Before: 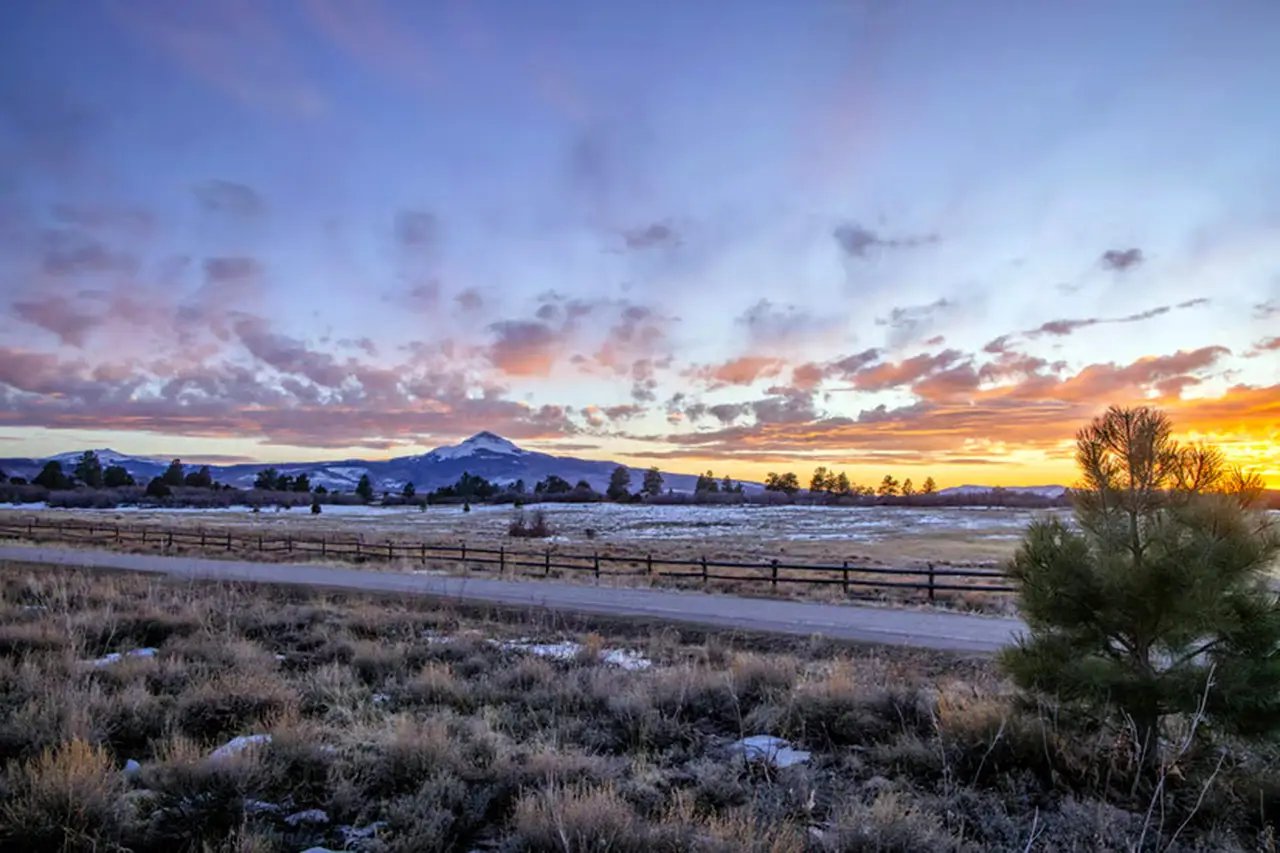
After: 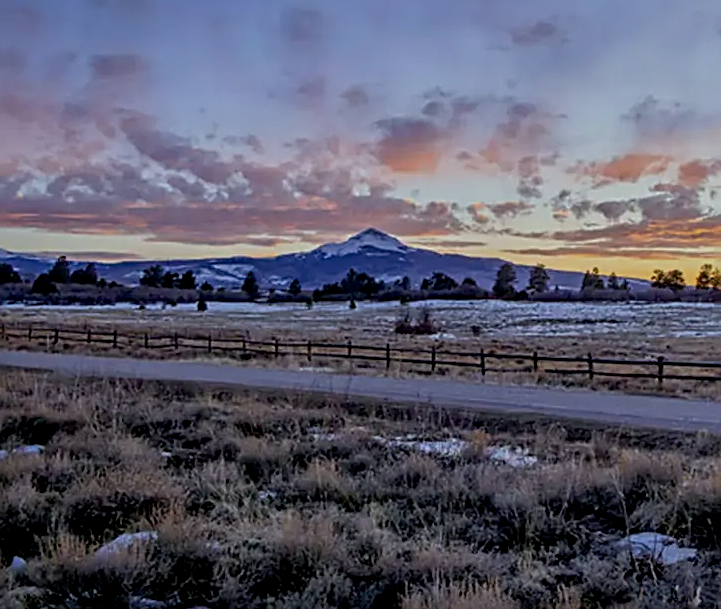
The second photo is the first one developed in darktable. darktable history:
shadows and highlights: shadows 30
sharpen: radius 2.584, amount 0.688
exposure: black level correction 0.009, exposure -0.637 EV, compensate highlight preservation false
crop: left 8.966%, top 23.852%, right 34.699%, bottom 4.703%
